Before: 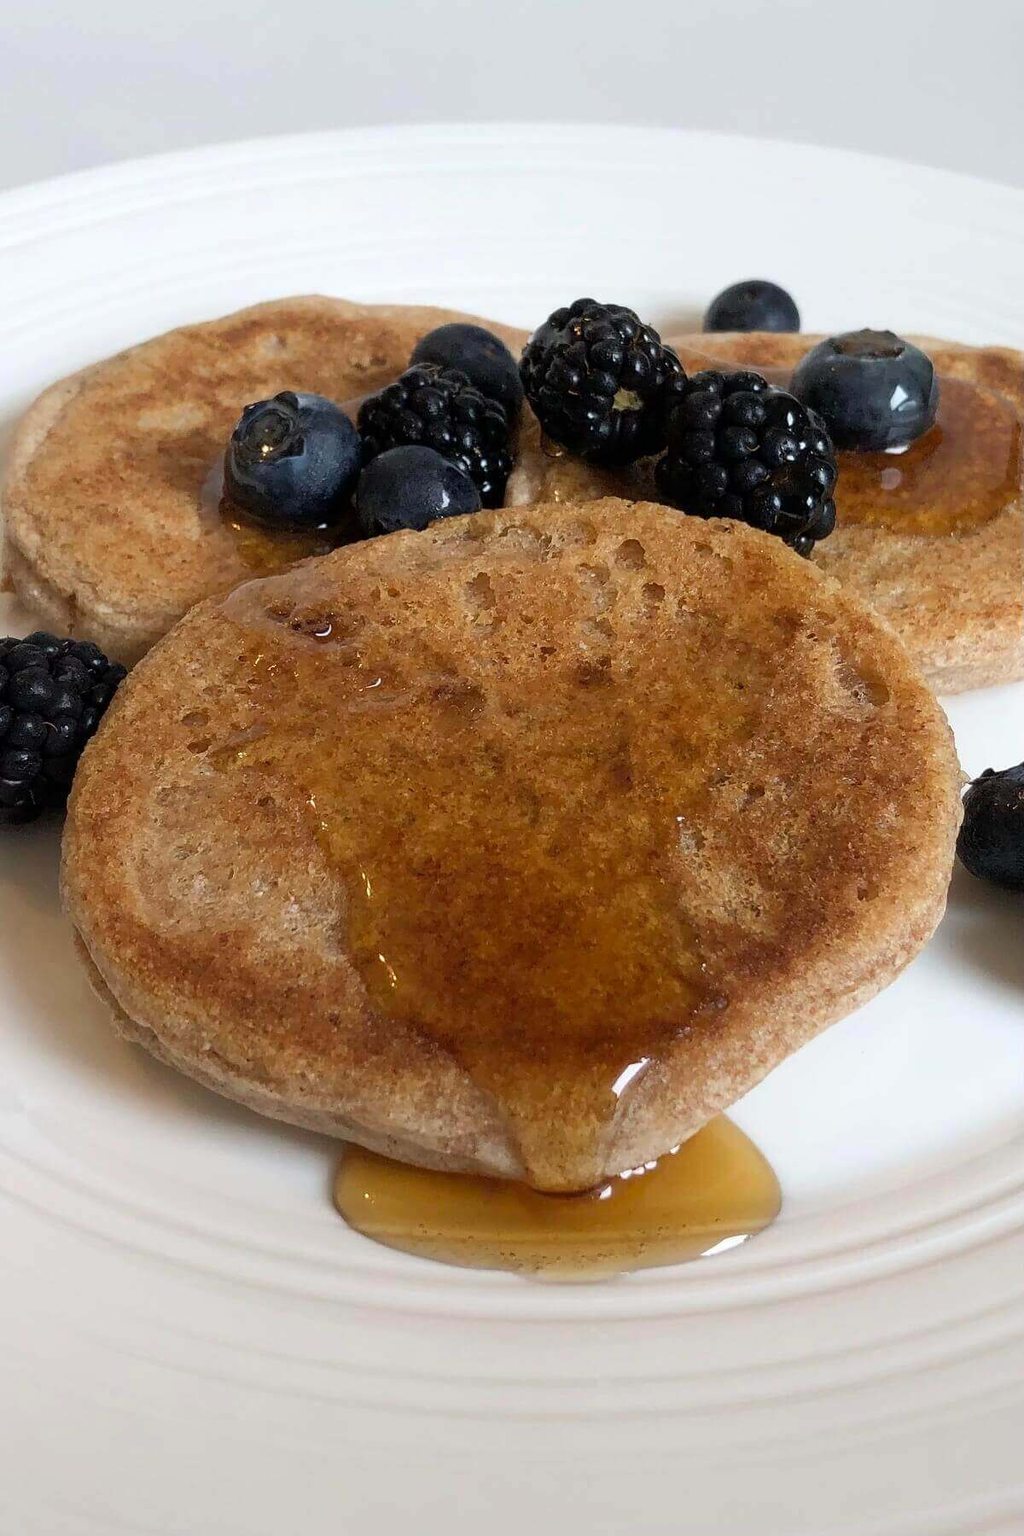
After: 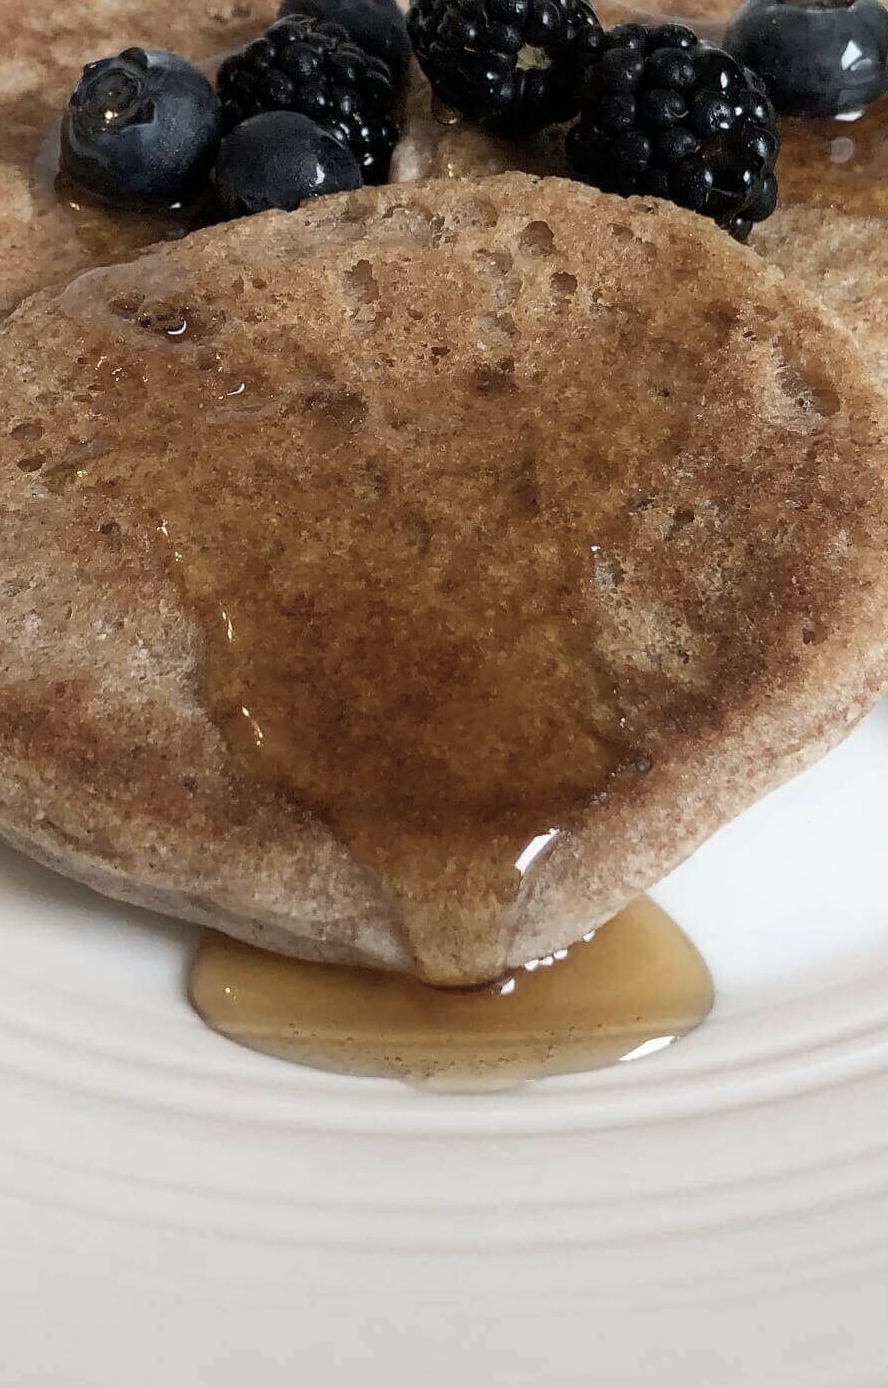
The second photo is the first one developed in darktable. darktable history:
crop: left 16.871%, top 22.857%, right 9.116%
contrast brightness saturation: contrast 0.1, saturation -0.36
